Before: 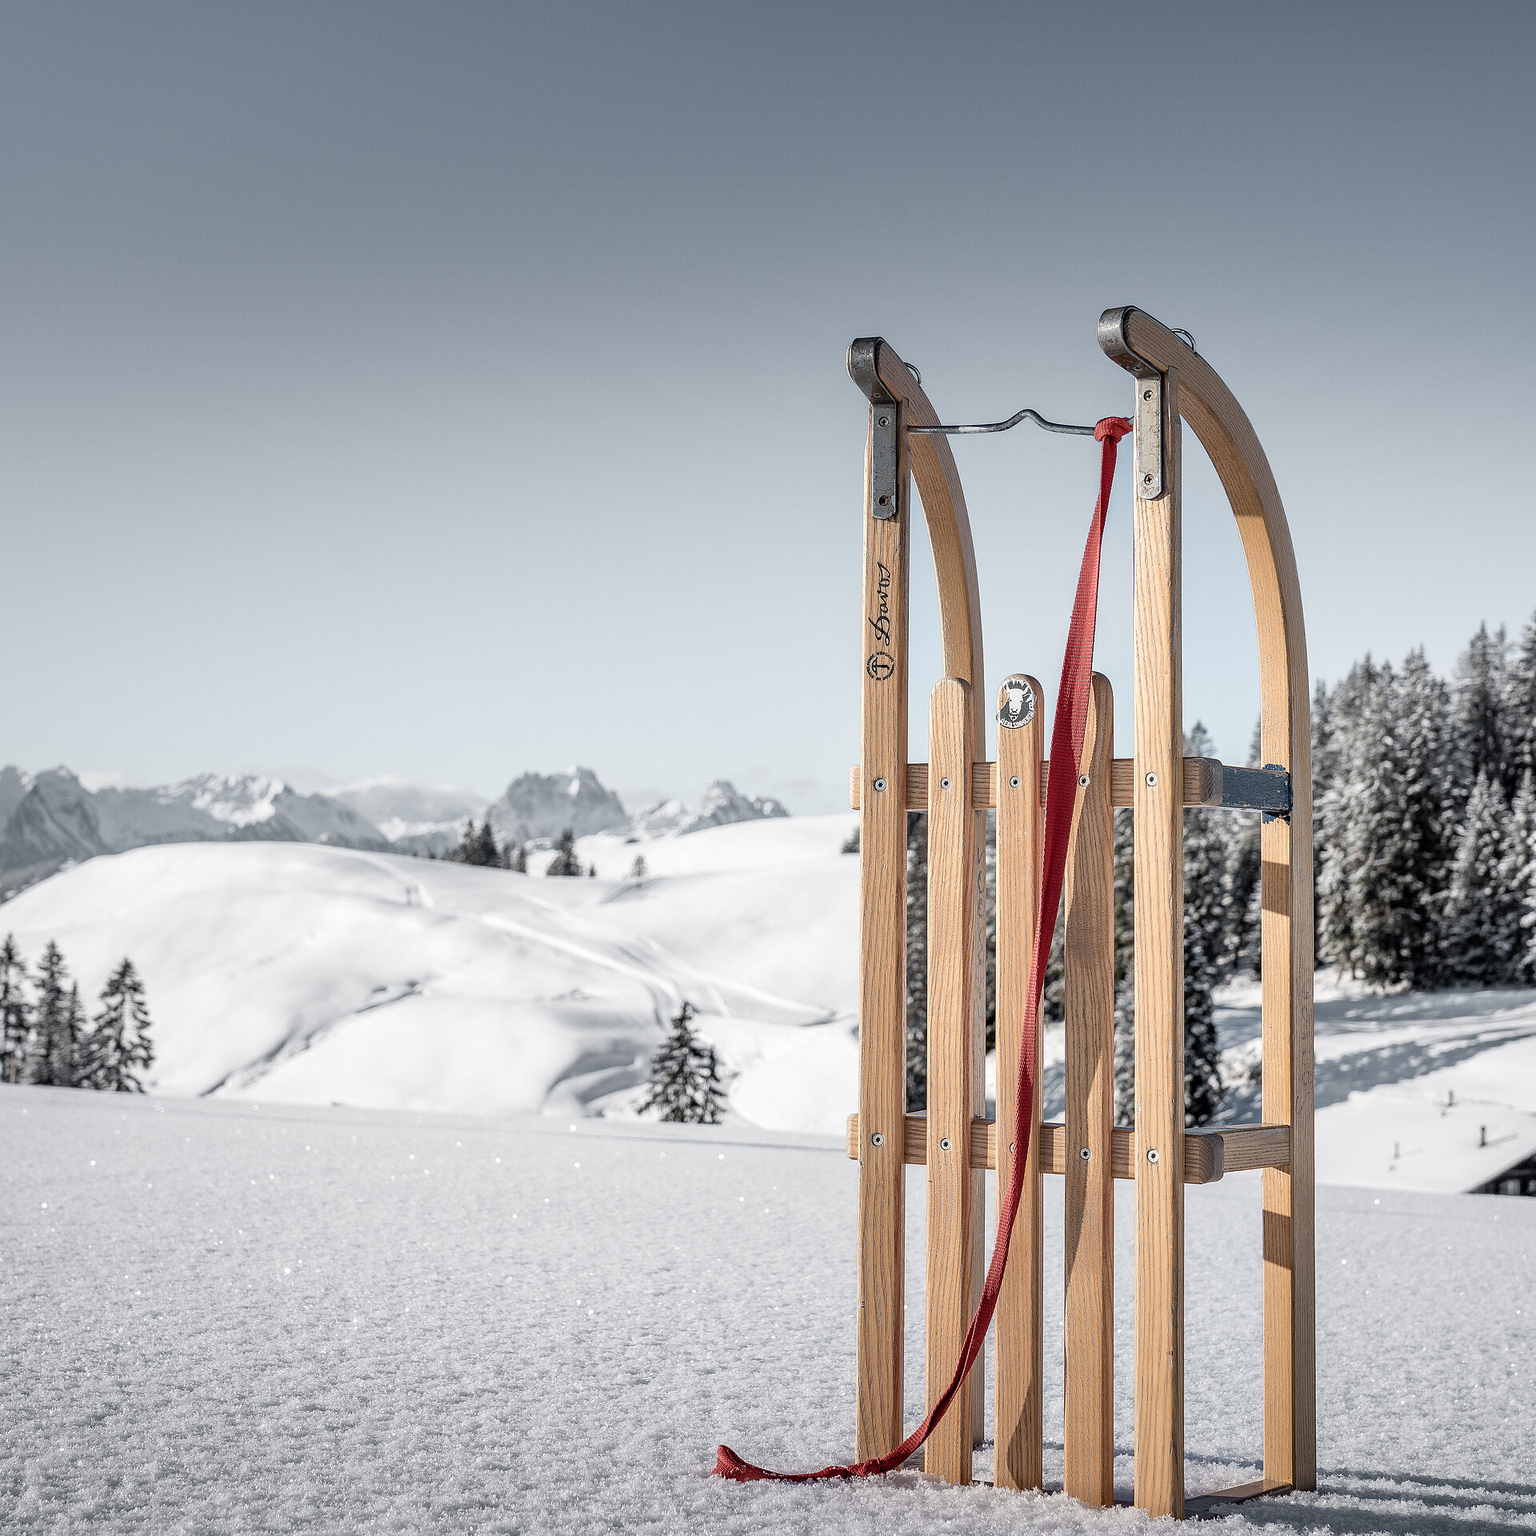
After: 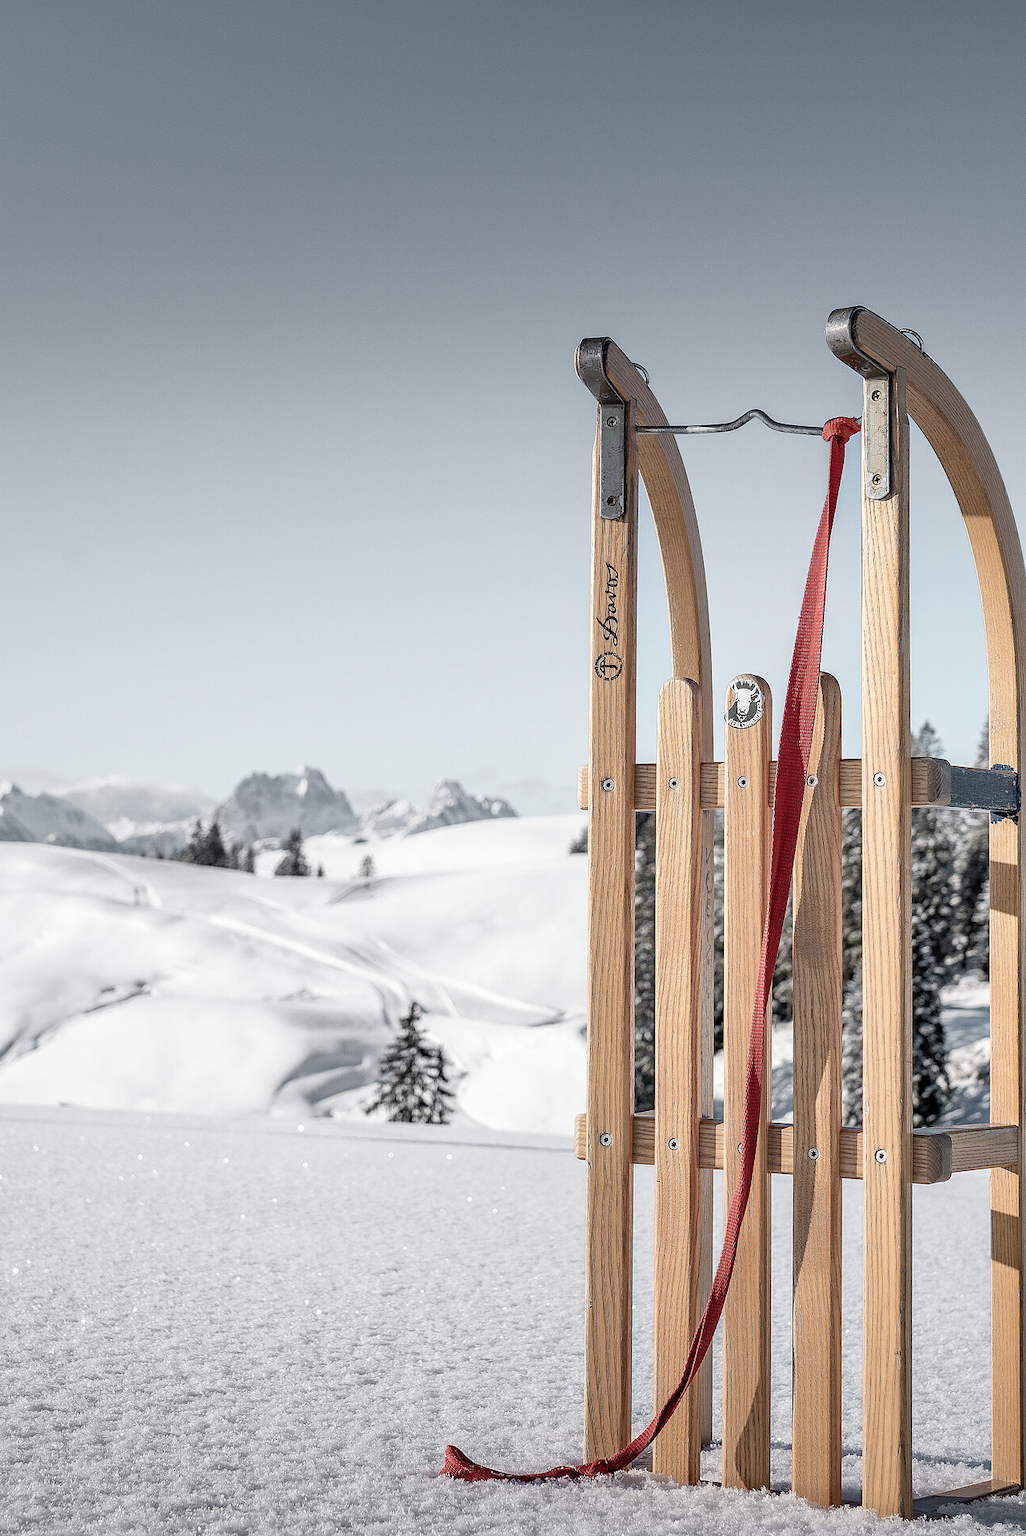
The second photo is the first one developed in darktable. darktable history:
crop and rotate: left 17.732%, right 15.423%
contrast brightness saturation: saturation -0.05
